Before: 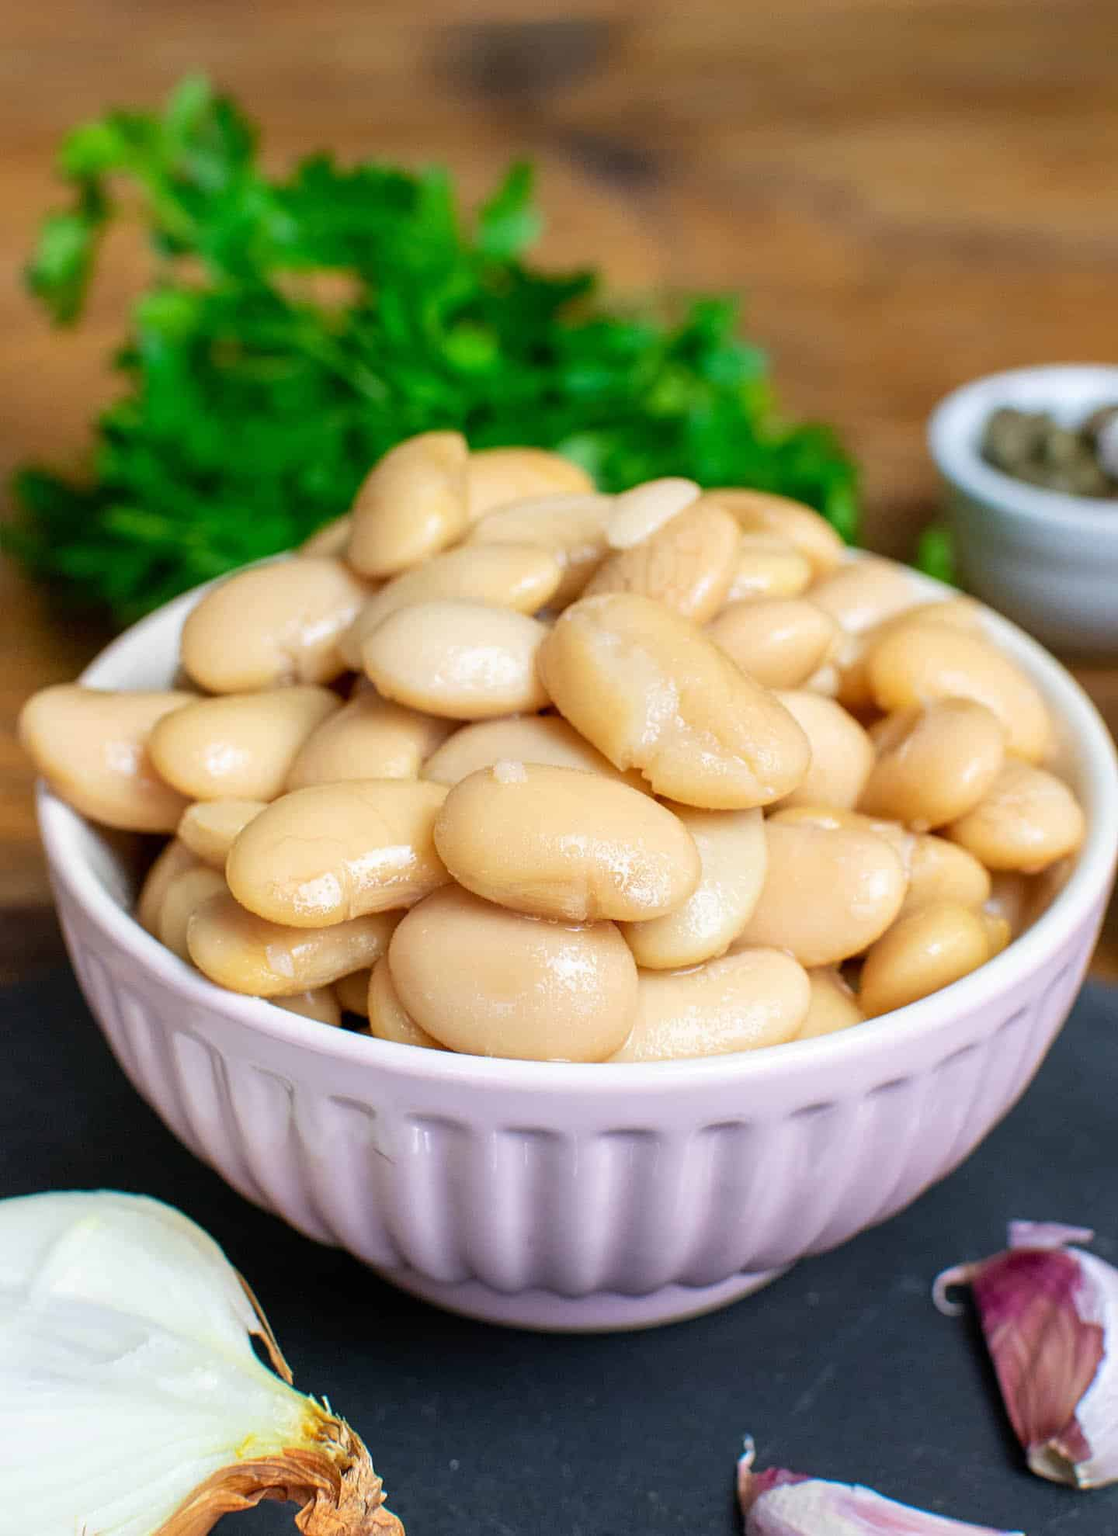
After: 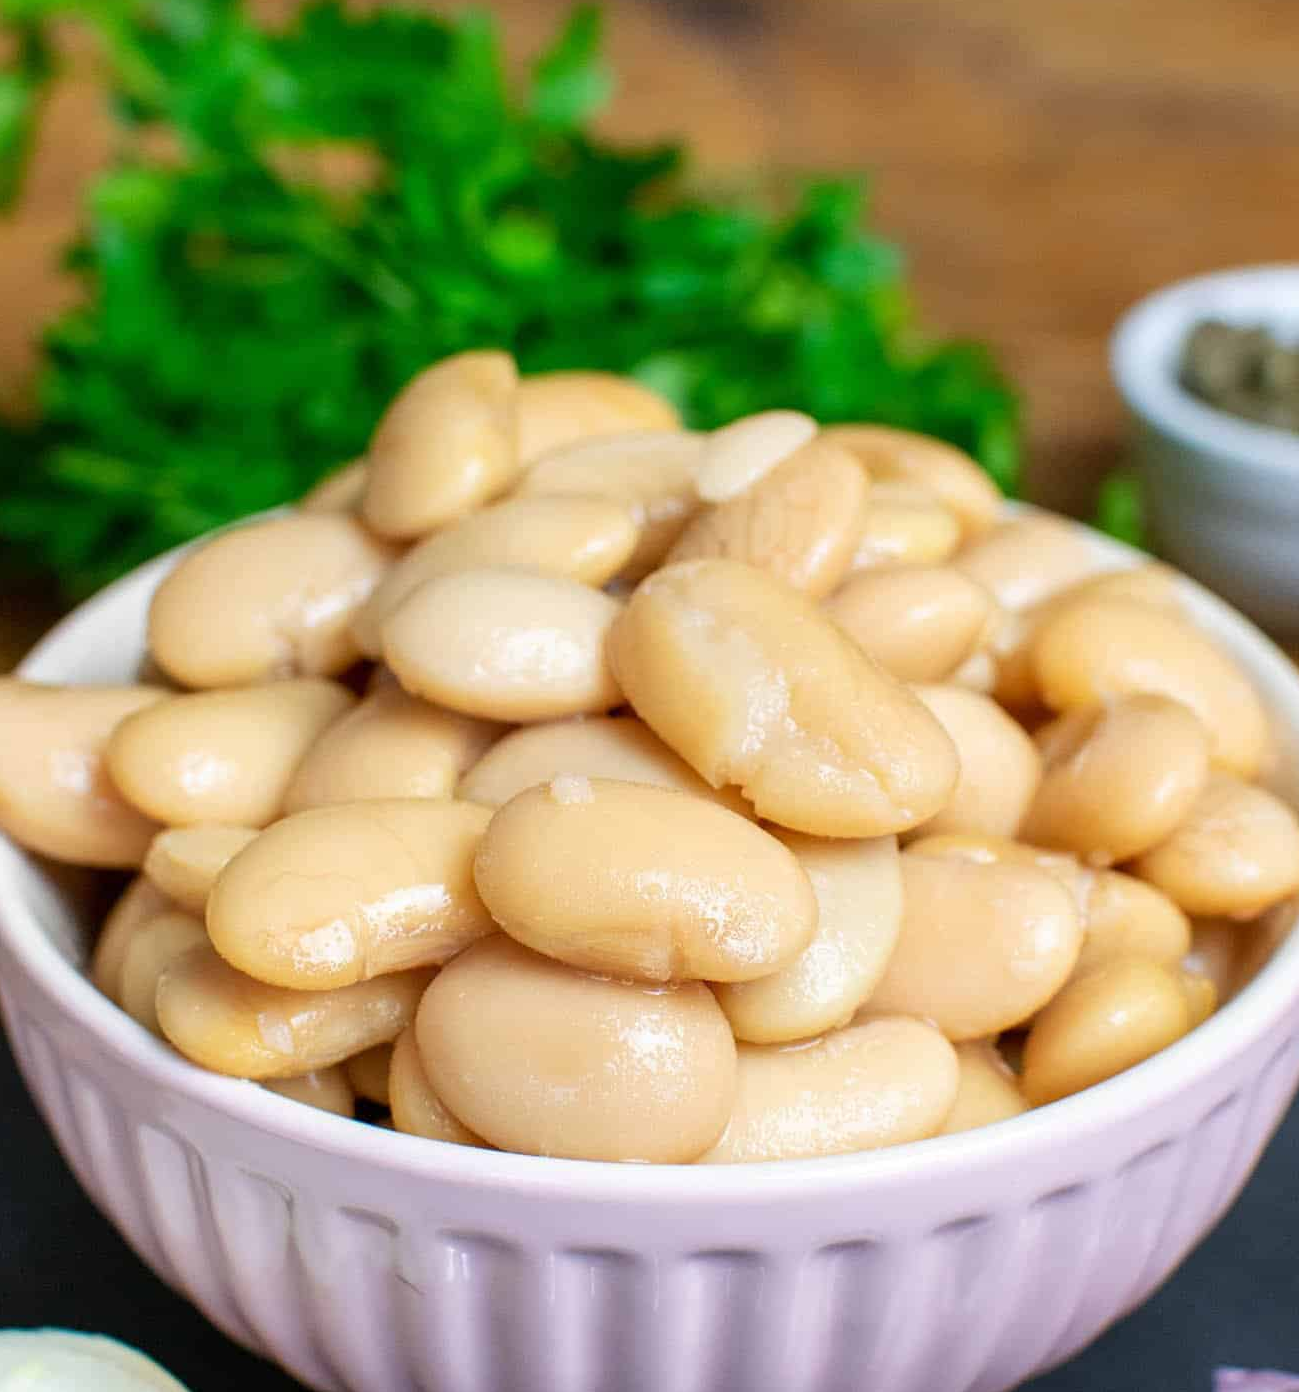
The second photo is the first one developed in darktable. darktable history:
crop: left 5.955%, top 10.396%, right 3.817%, bottom 19.224%
